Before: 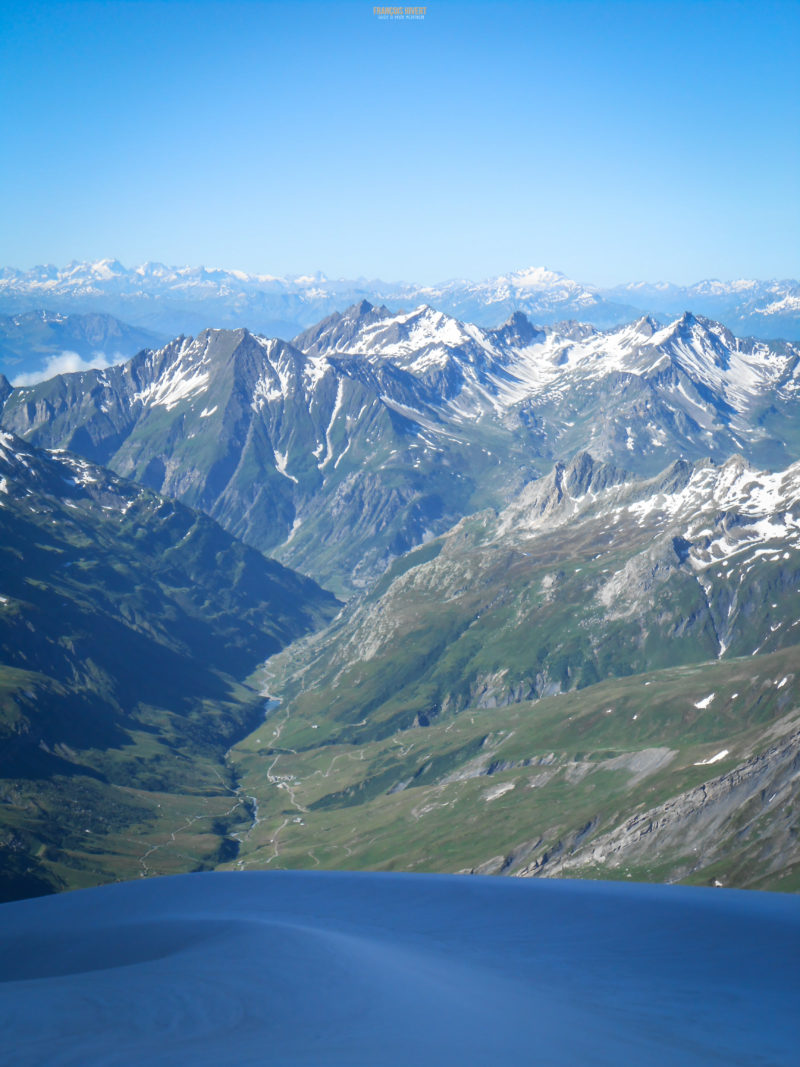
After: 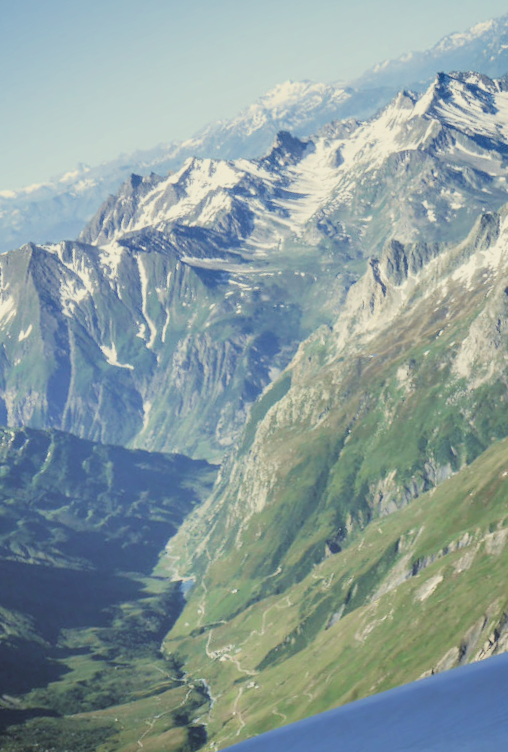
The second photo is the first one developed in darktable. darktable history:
shadows and highlights: shadows 43.62, white point adjustment -1.57, soften with gaussian
exposure: exposure 0.749 EV, compensate highlight preservation false
color correction: highlights a* -1.56, highlights b* 10.54, shadows a* 0.717, shadows b* 19.02
filmic rgb: black relative exposure -7.5 EV, white relative exposure 5 EV, hardness 3.35, contrast 1.297
crop and rotate: angle 20.42°, left 6.787%, right 4.127%, bottom 1.119%
